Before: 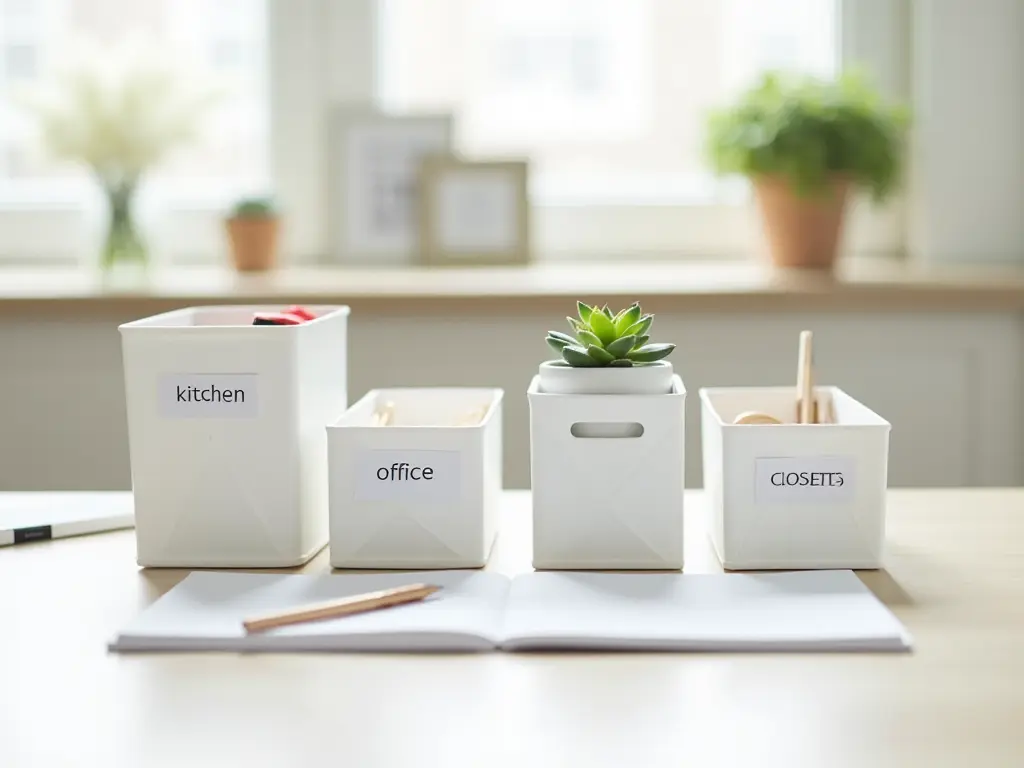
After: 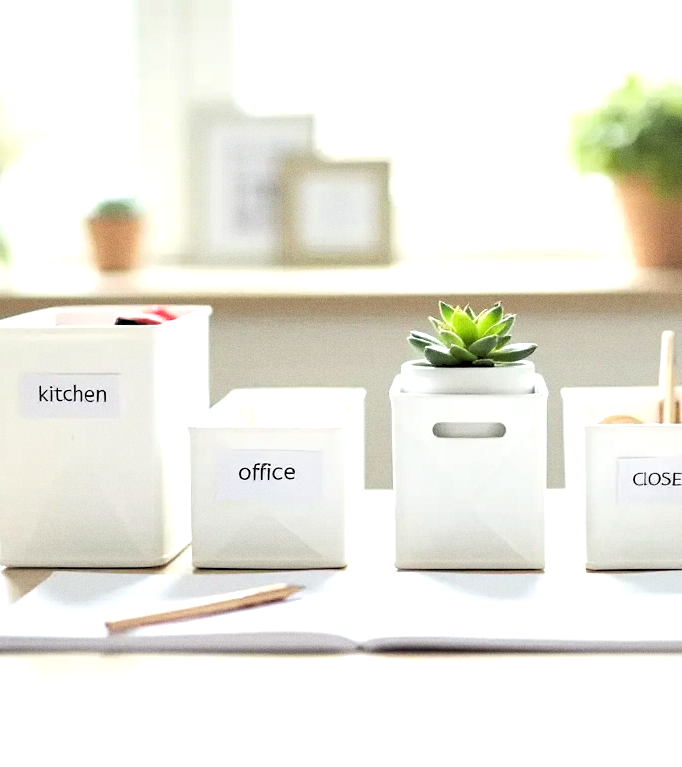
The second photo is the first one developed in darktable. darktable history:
grain: on, module defaults
crop and rotate: left 13.537%, right 19.796%
rgb levels: levels [[0.034, 0.472, 0.904], [0, 0.5, 1], [0, 0.5, 1]]
exposure: exposure 0.493 EV, compensate highlight preservation false
